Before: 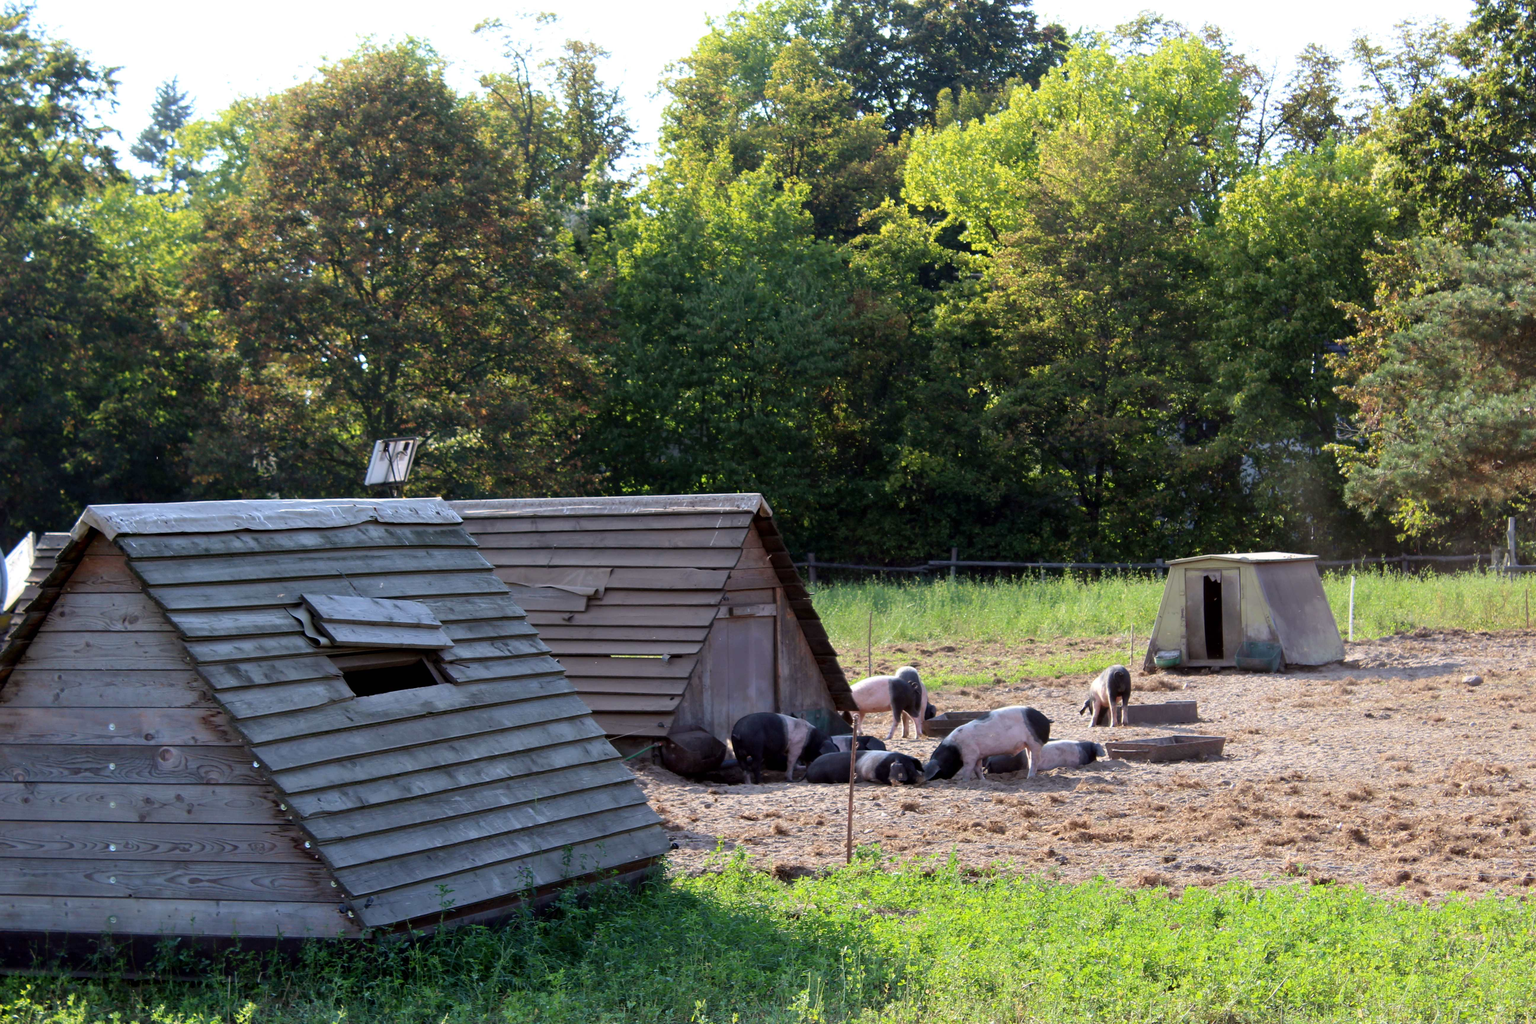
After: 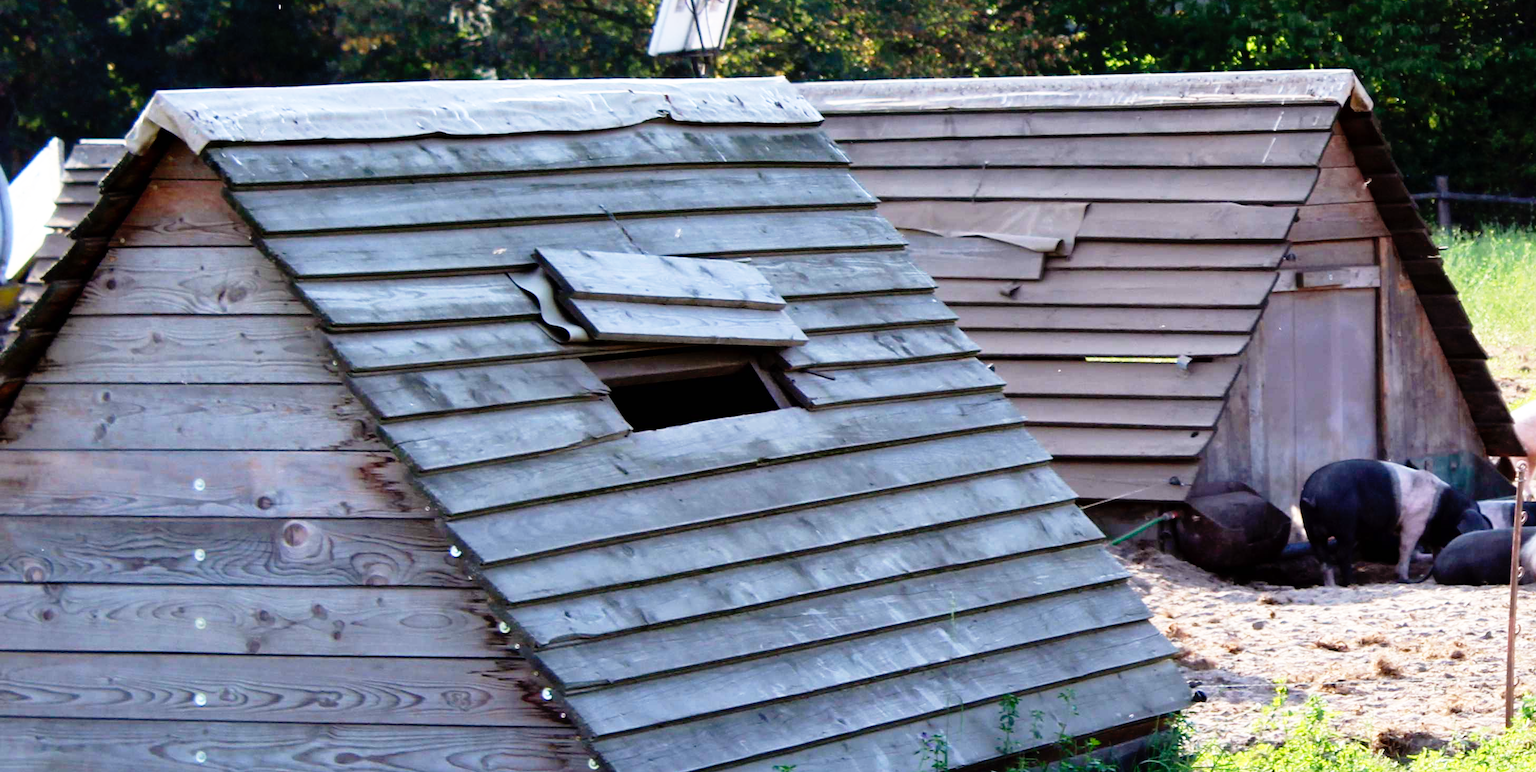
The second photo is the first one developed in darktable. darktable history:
crop: top 44.376%, right 43.729%, bottom 13.155%
shadows and highlights: shadows 3.59, highlights -17.71, soften with gaussian
base curve: curves: ch0 [(0, 0) (0.012, 0.01) (0.073, 0.168) (0.31, 0.711) (0.645, 0.957) (1, 1)], preserve colors none
